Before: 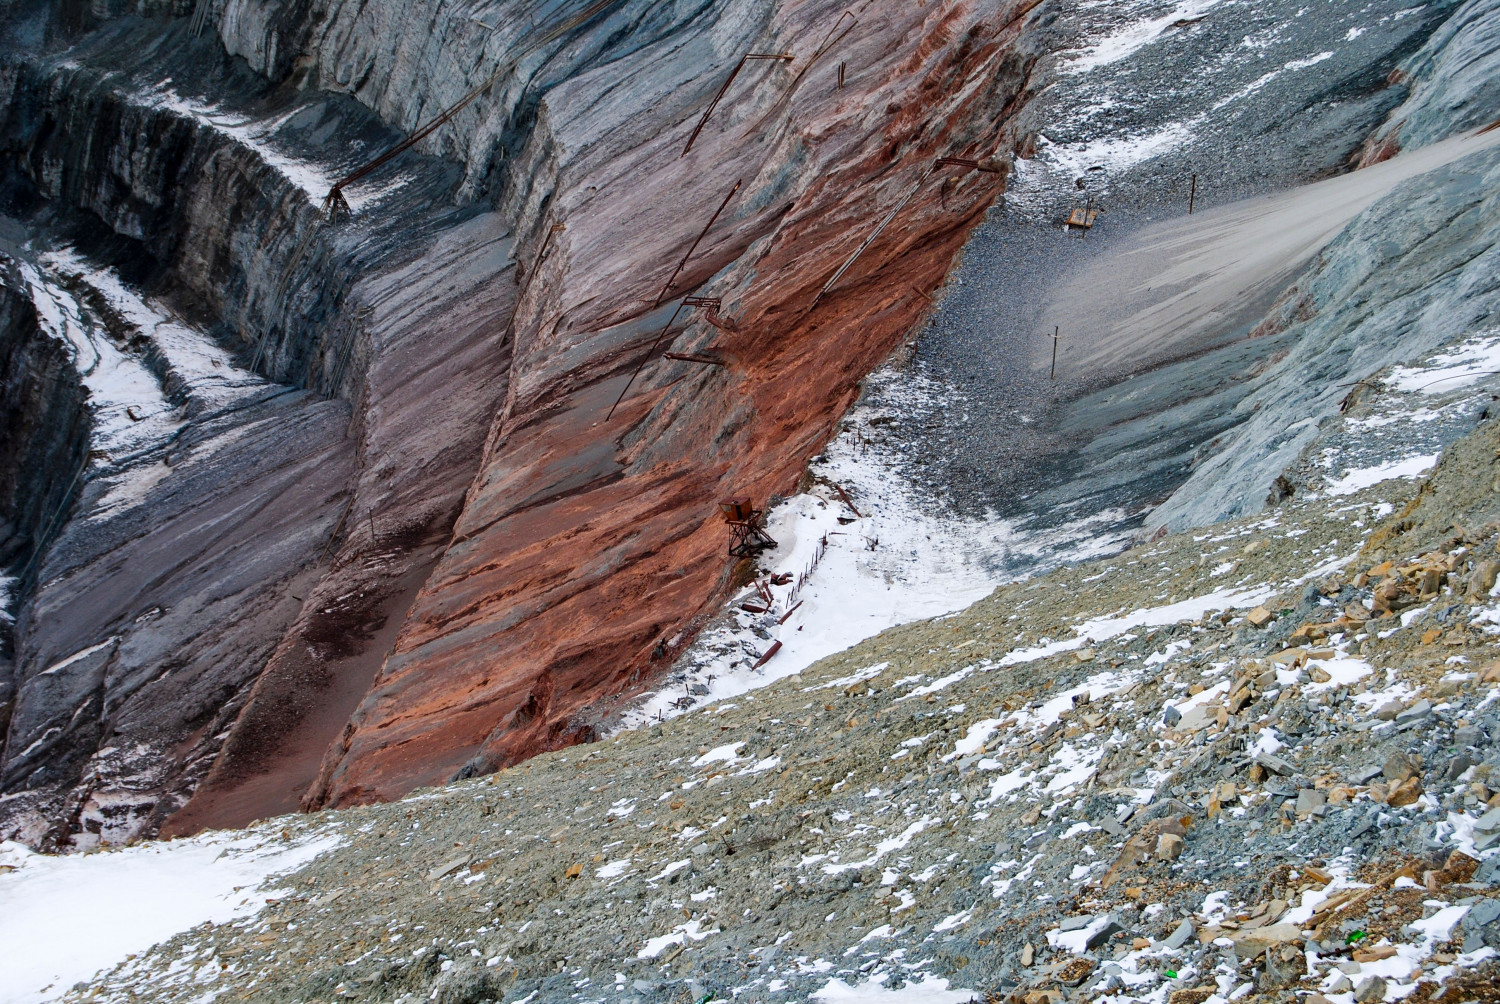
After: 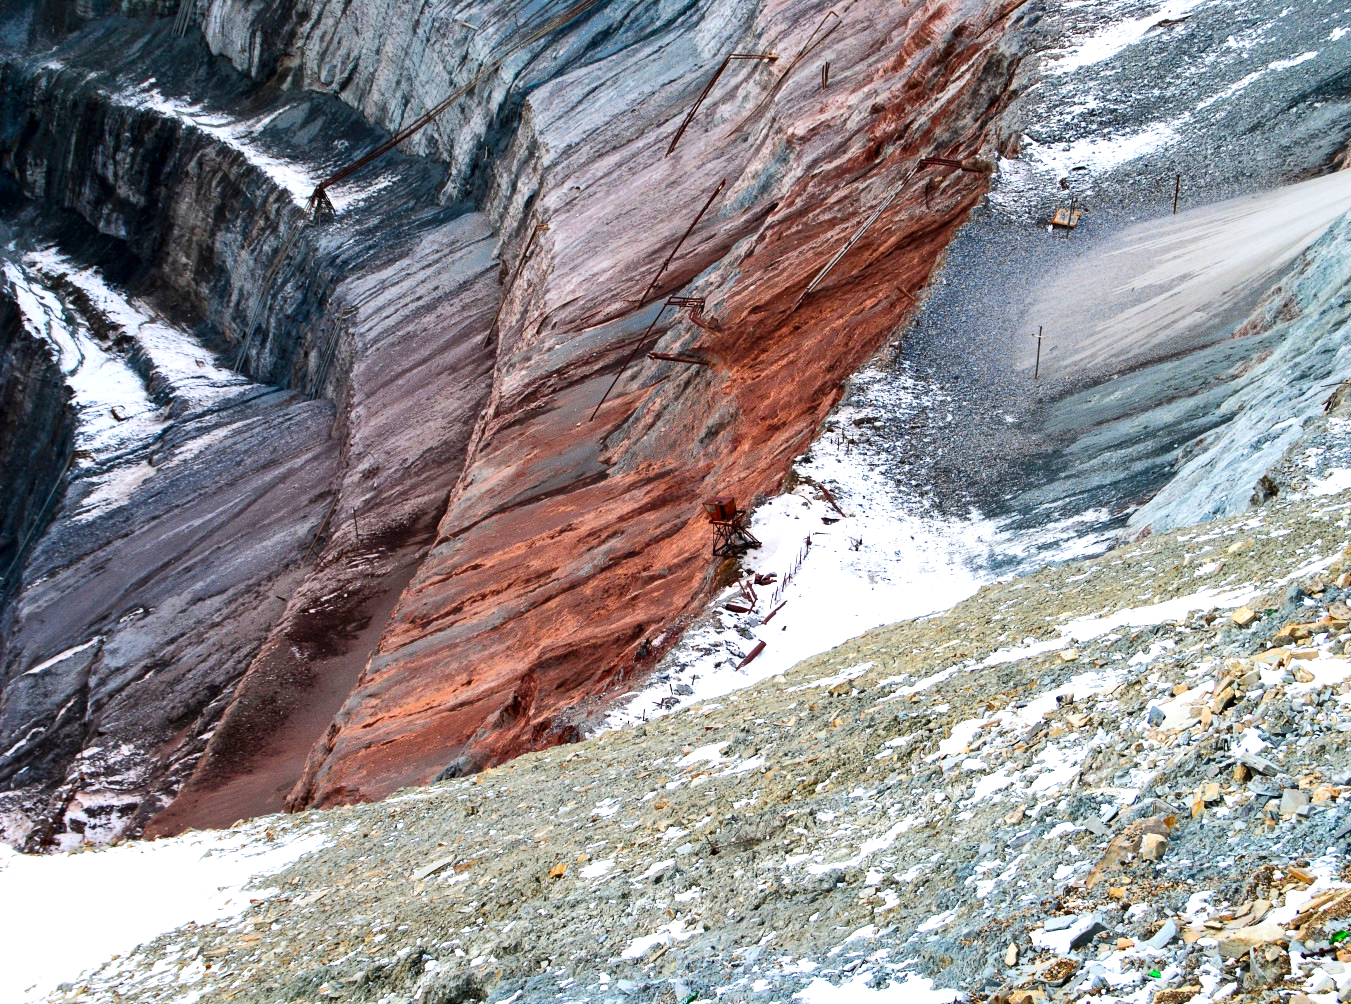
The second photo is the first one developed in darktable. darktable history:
crop and rotate: left 1.088%, right 8.807%
contrast brightness saturation: contrast 0.15, brightness -0.01, saturation 0.1
exposure: black level correction 0, exposure 0.7 EV, compensate exposure bias true, compensate highlight preservation false
